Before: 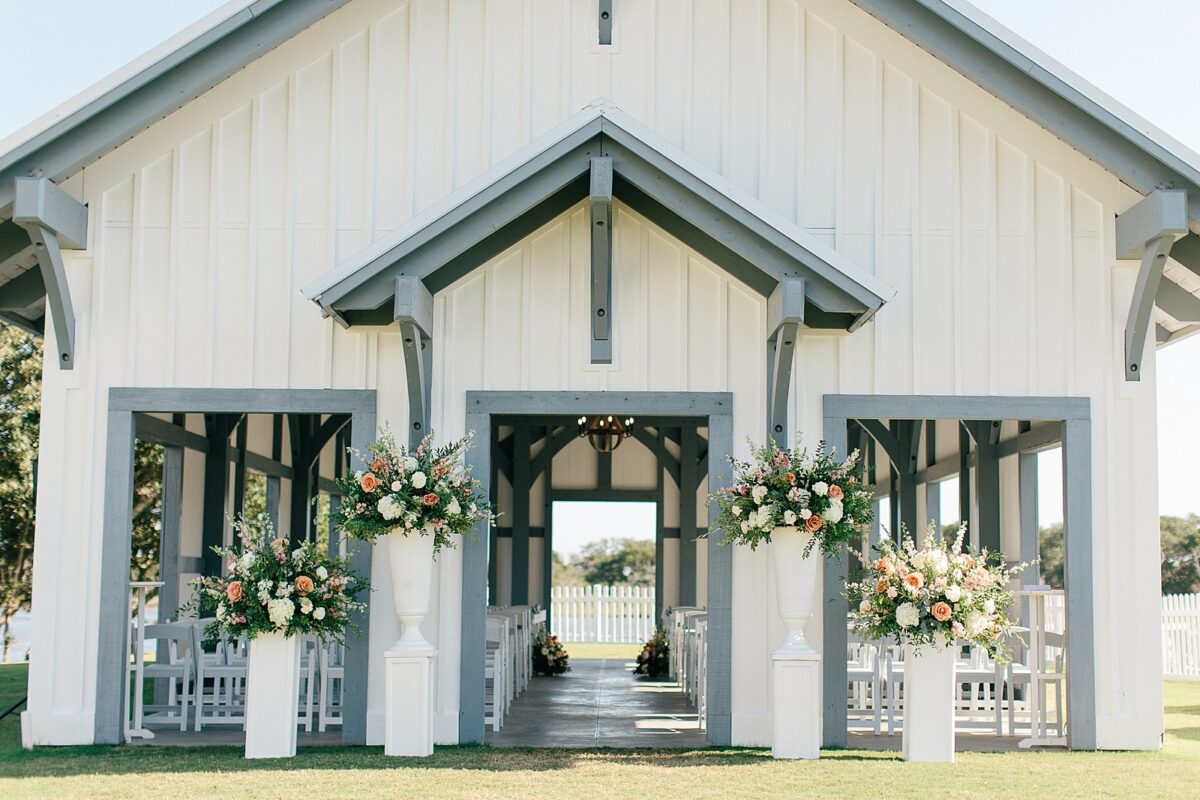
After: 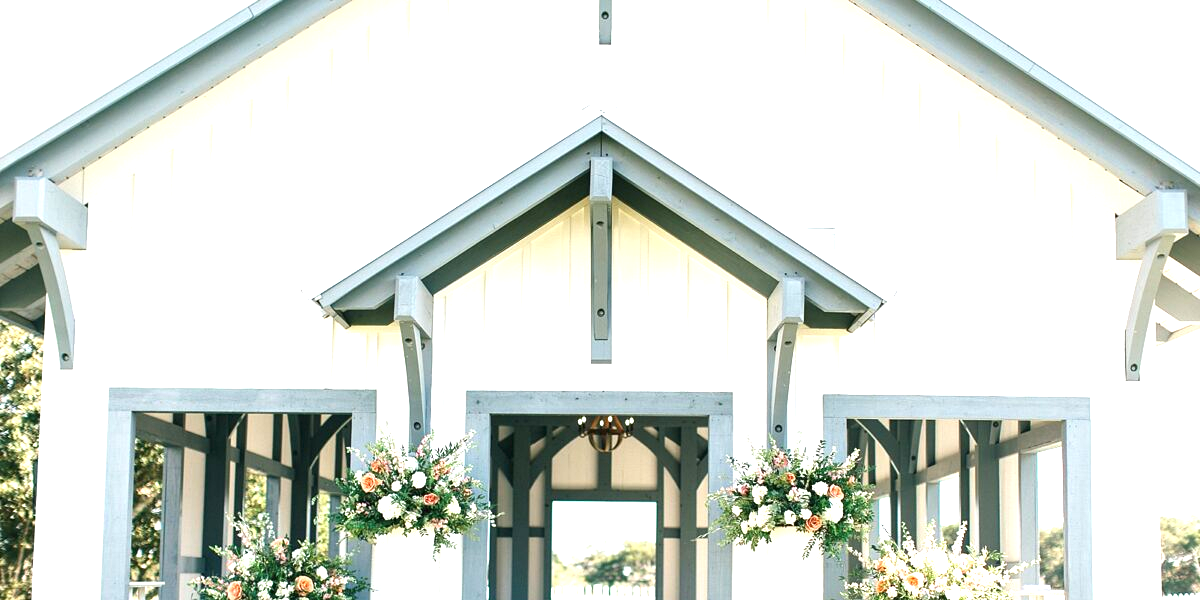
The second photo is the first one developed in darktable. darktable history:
exposure: black level correction 0, exposure 1.2 EV, compensate exposure bias true, compensate highlight preservation false
crop: bottom 24.988%
